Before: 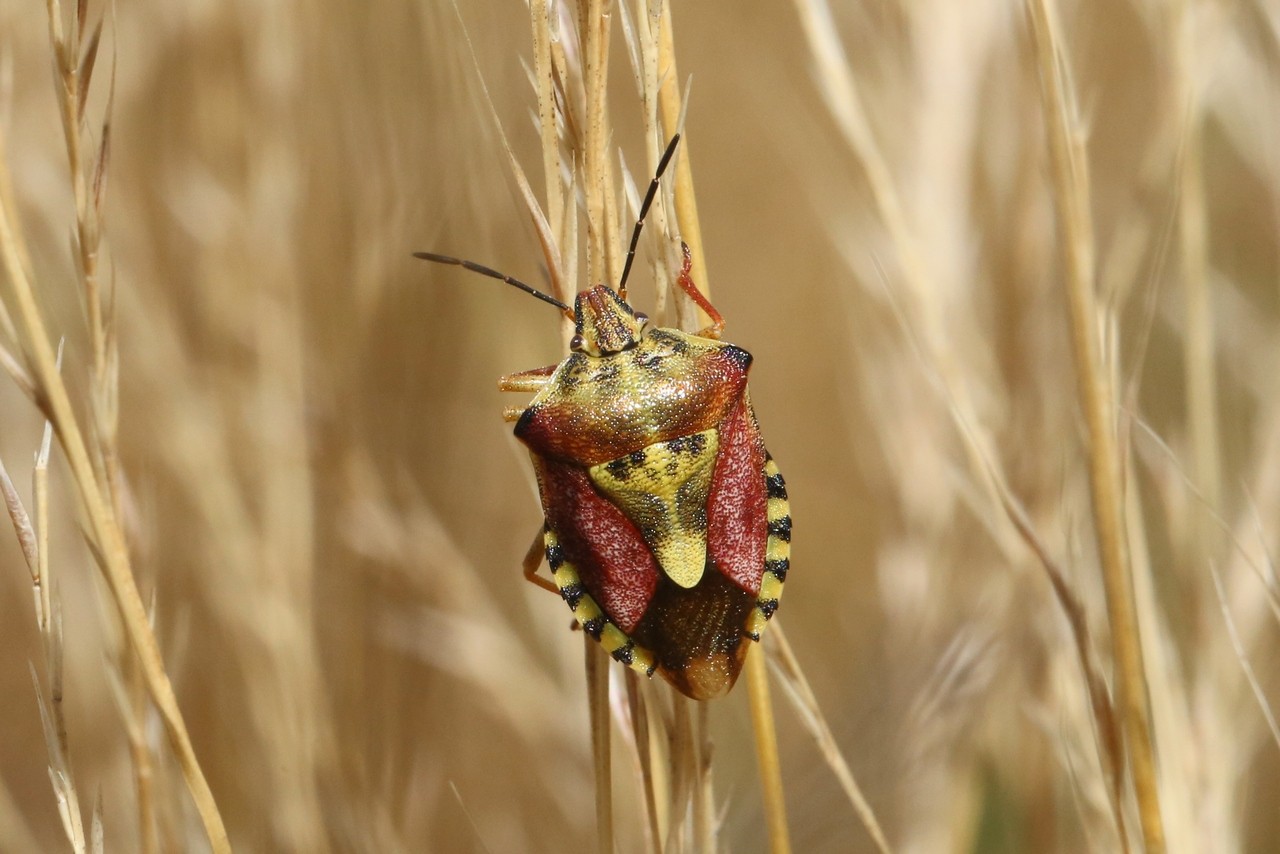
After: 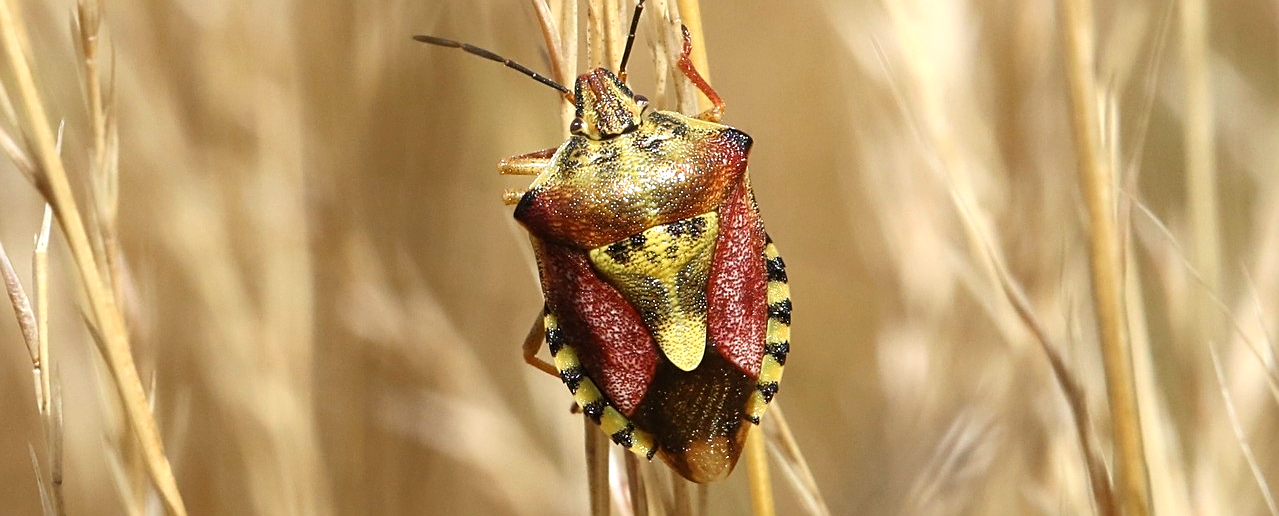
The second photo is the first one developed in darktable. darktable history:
tone equalizer: -8 EV -0.428 EV, -7 EV -0.424 EV, -6 EV -0.344 EV, -5 EV -0.243 EV, -3 EV 0.203 EV, -2 EV 0.323 EV, -1 EV 0.395 EV, +0 EV 0.446 EV
crop and rotate: top 25.472%, bottom 14.02%
sharpen: on, module defaults
